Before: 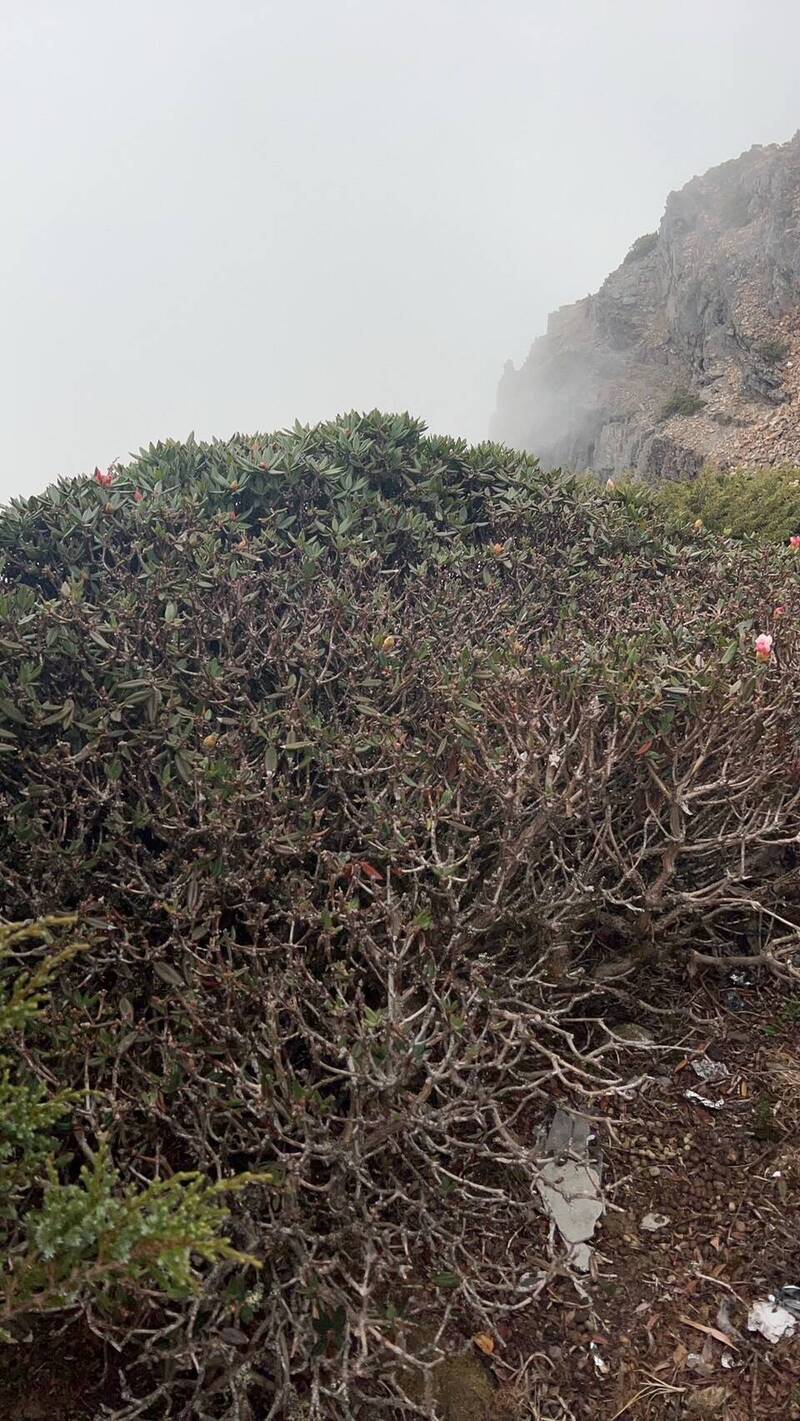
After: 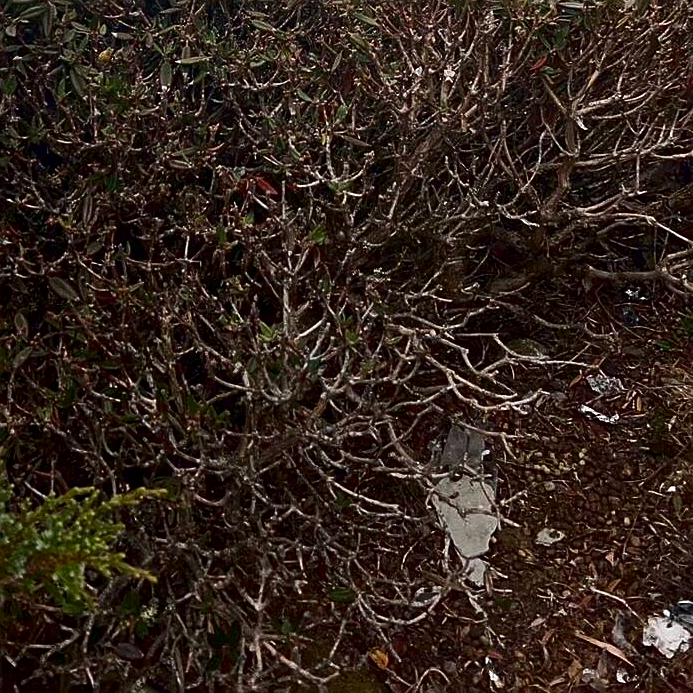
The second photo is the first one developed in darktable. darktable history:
crop and rotate: left 13.265%, top 48.262%, bottom 2.924%
contrast brightness saturation: contrast 0.133, brightness -0.238, saturation 0.143
sharpen: on, module defaults
